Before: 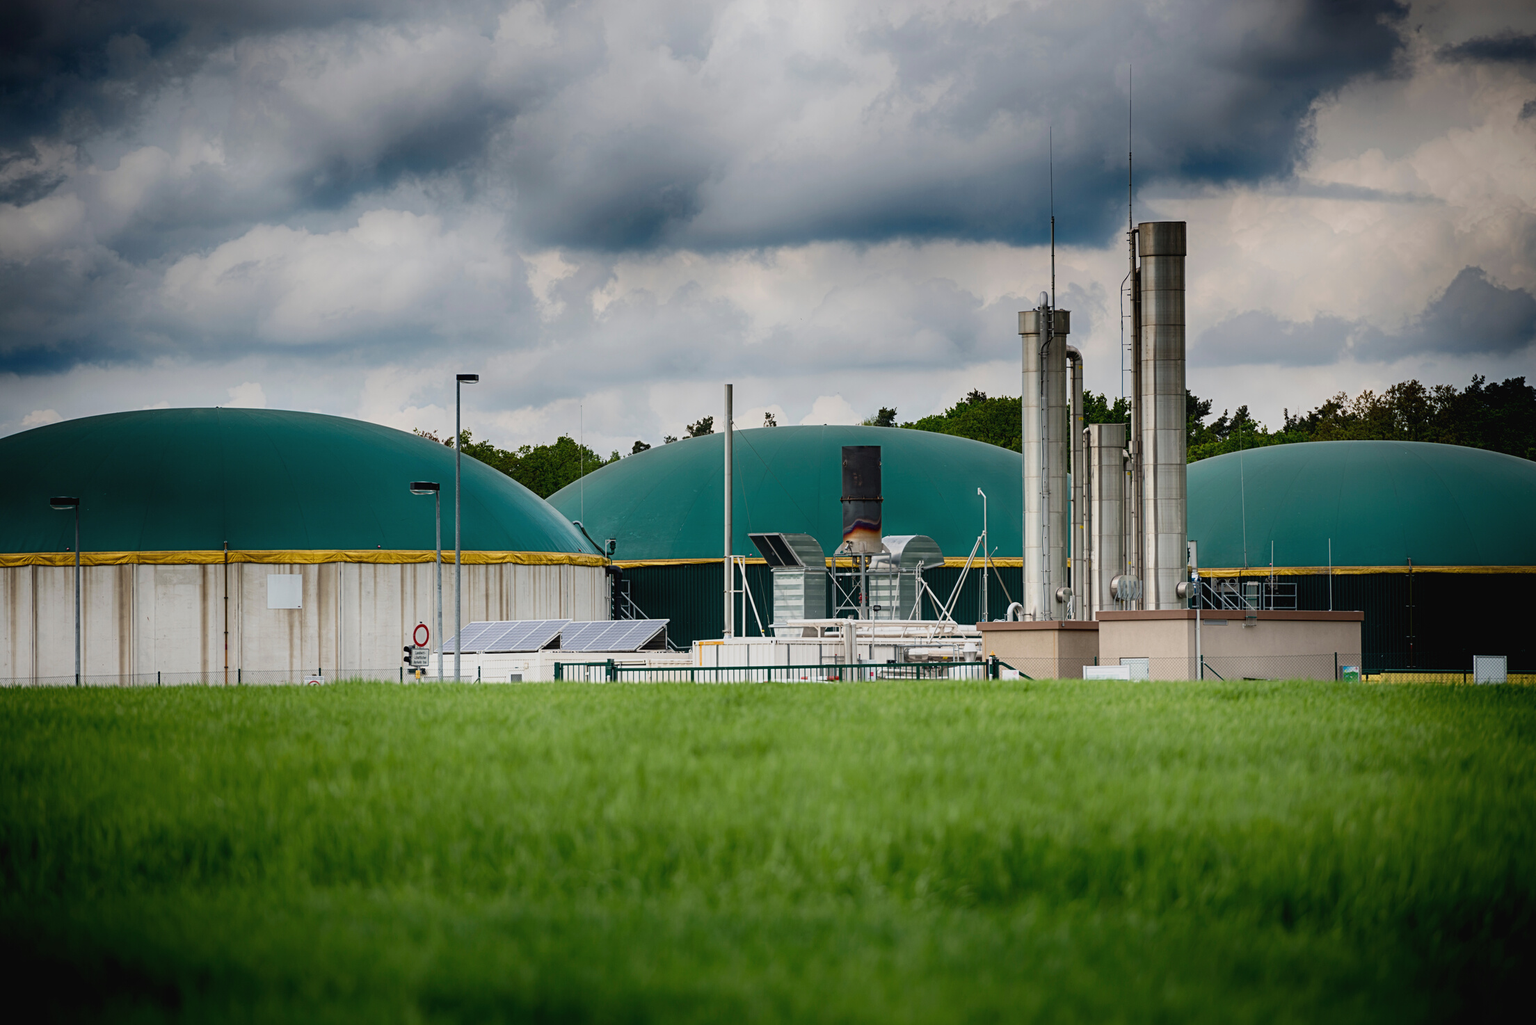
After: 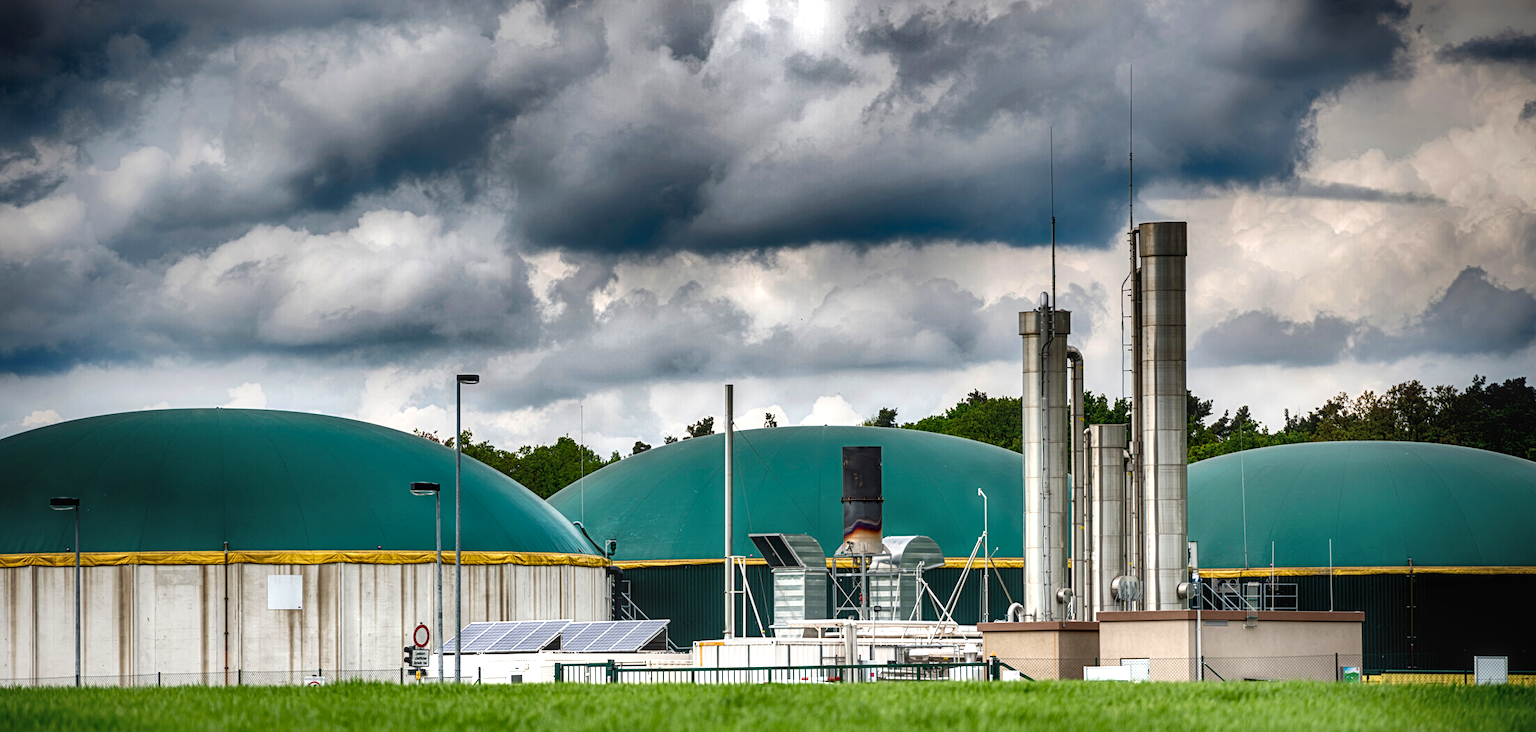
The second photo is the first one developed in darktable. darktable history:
shadows and highlights: shadows 20.91, highlights -82.73, soften with gaussian
exposure: black level correction 0, exposure 0.7 EV, compensate exposure bias true, compensate highlight preservation false
crop: bottom 28.576%
local contrast: highlights 25%, detail 130%
